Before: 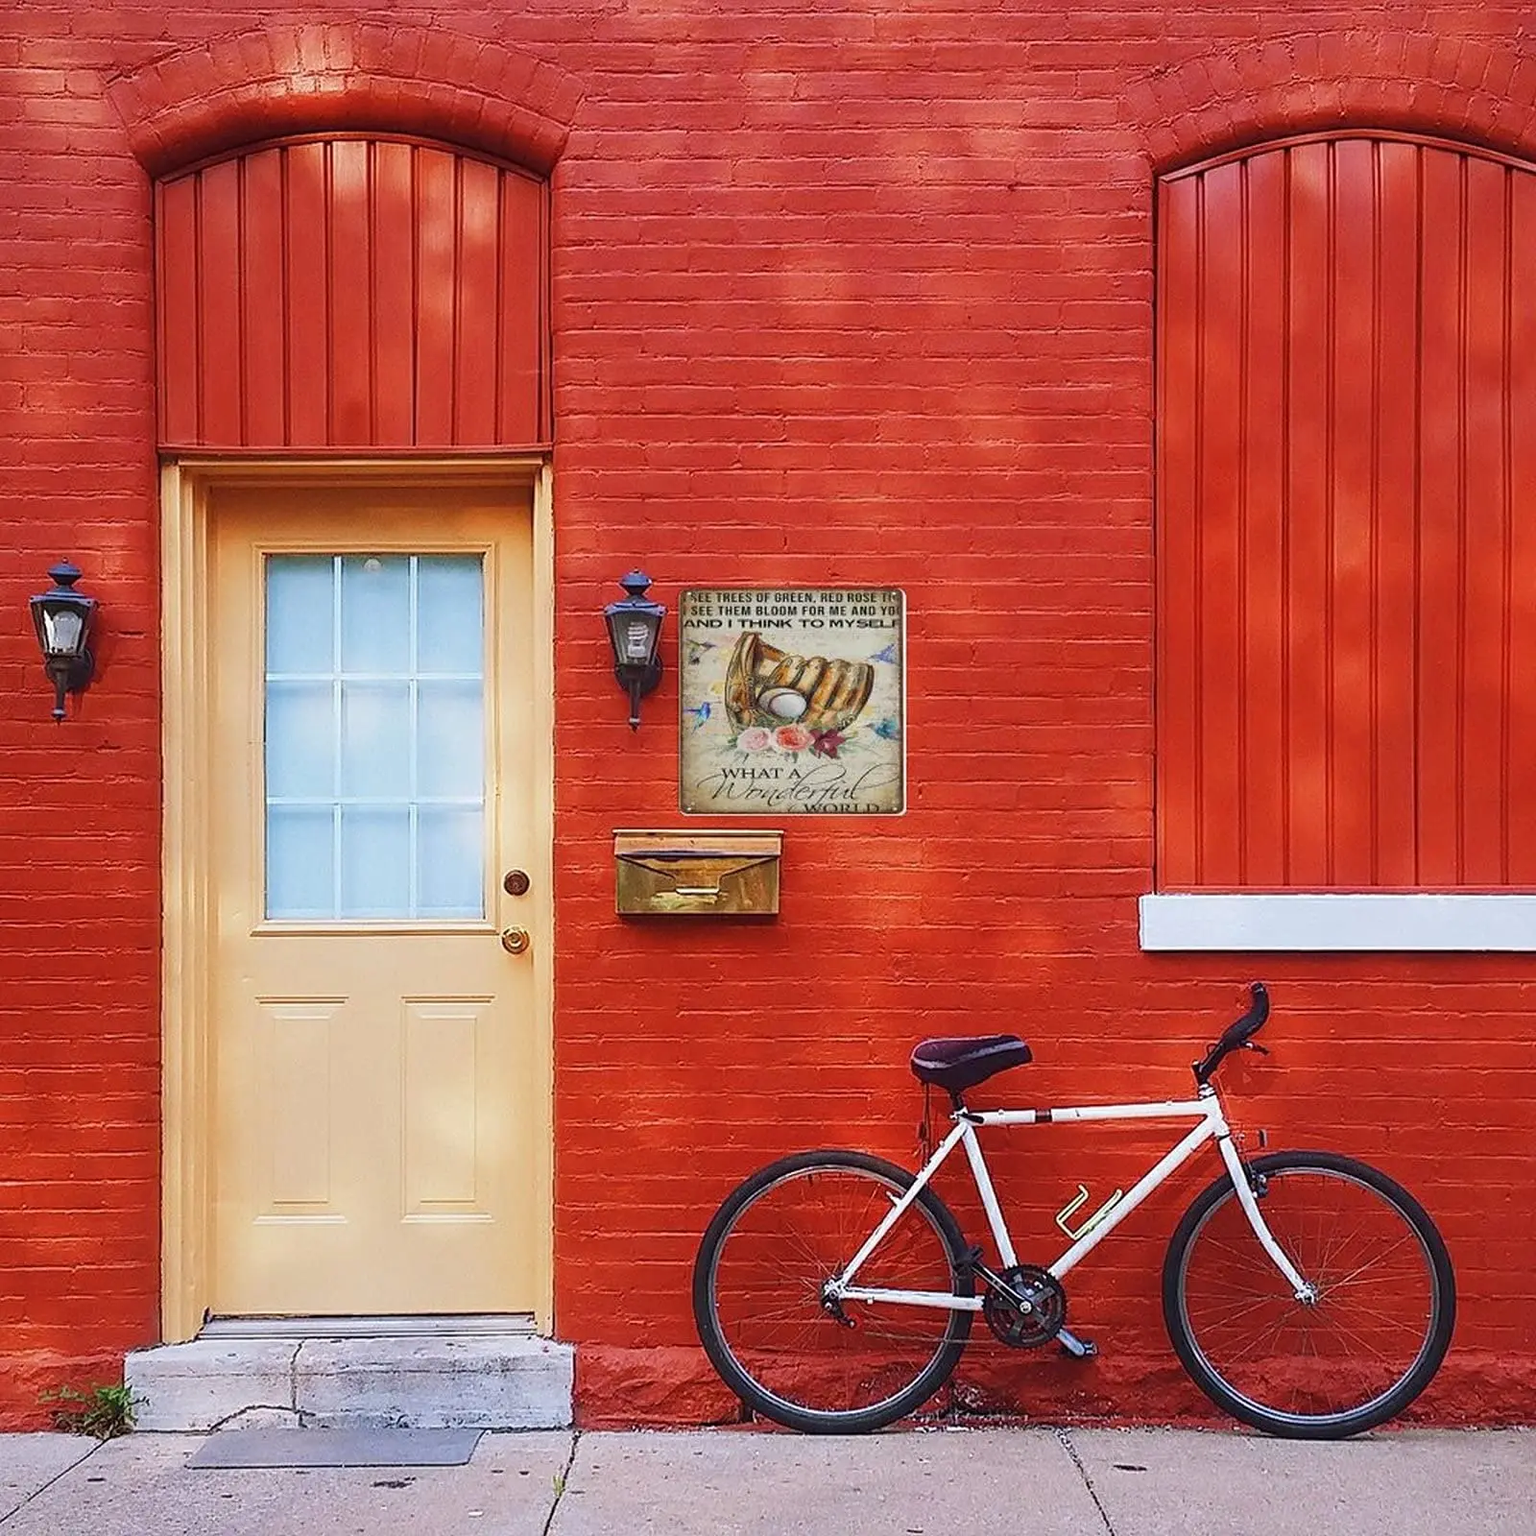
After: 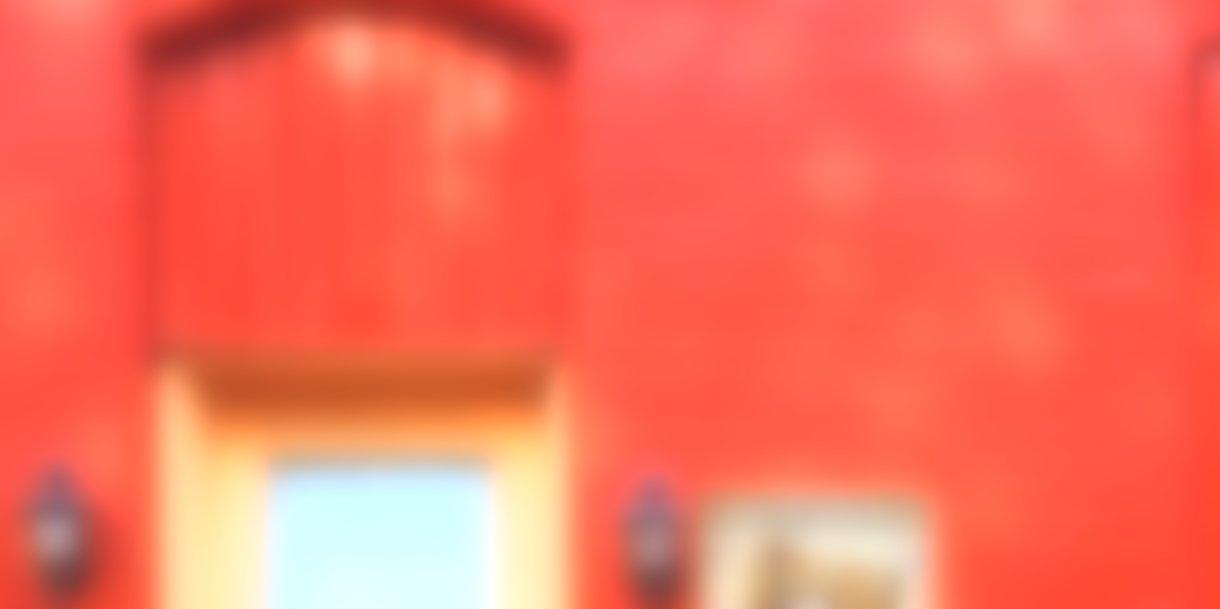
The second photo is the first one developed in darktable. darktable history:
exposure: black level correction 0, exposure 1.2 EV, compensate exposure bias true, compensate highlight preservation false
lowpass: radius 16, unbound 0
crop: left 0.579%, top 7.627%, right 23.167%, bottom 54.275%
